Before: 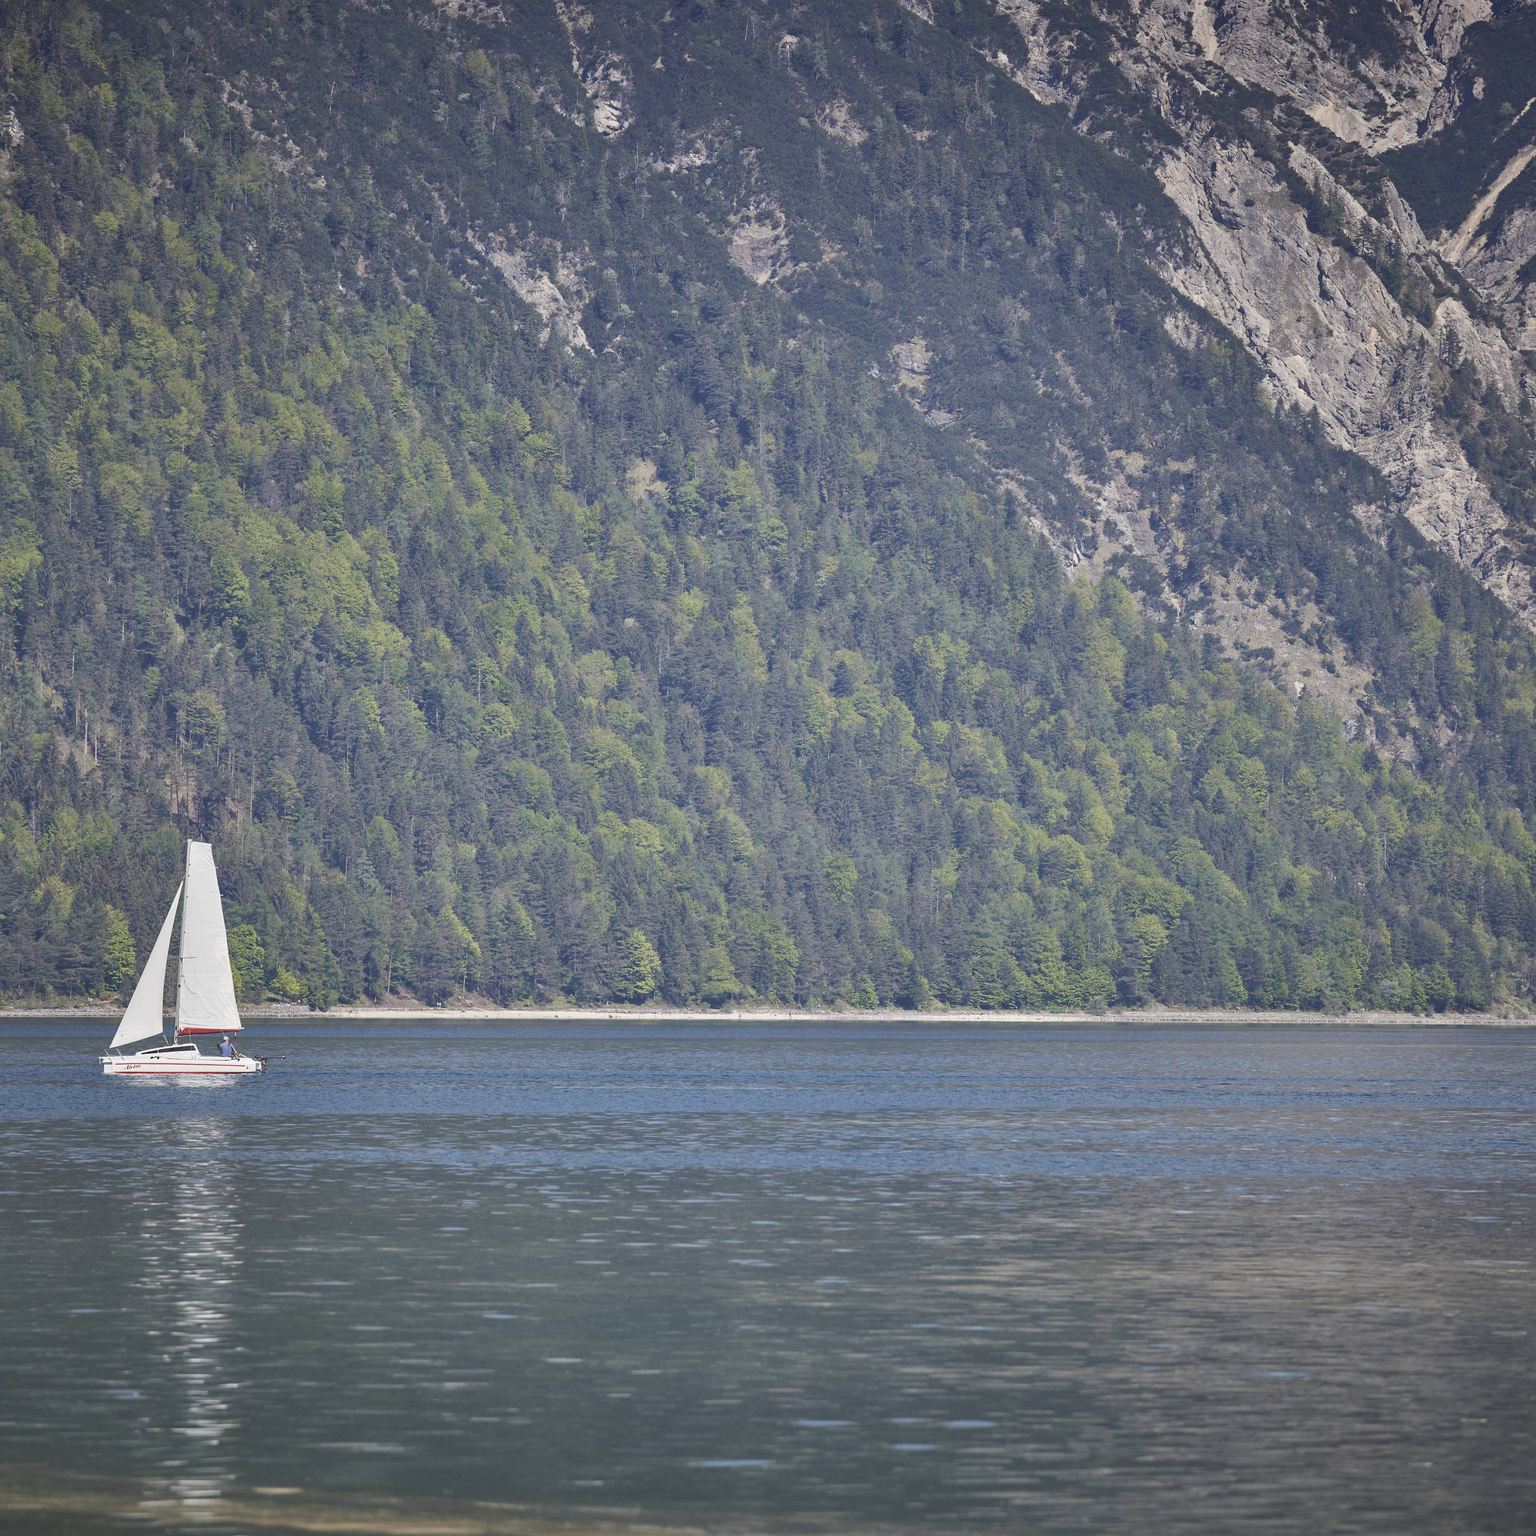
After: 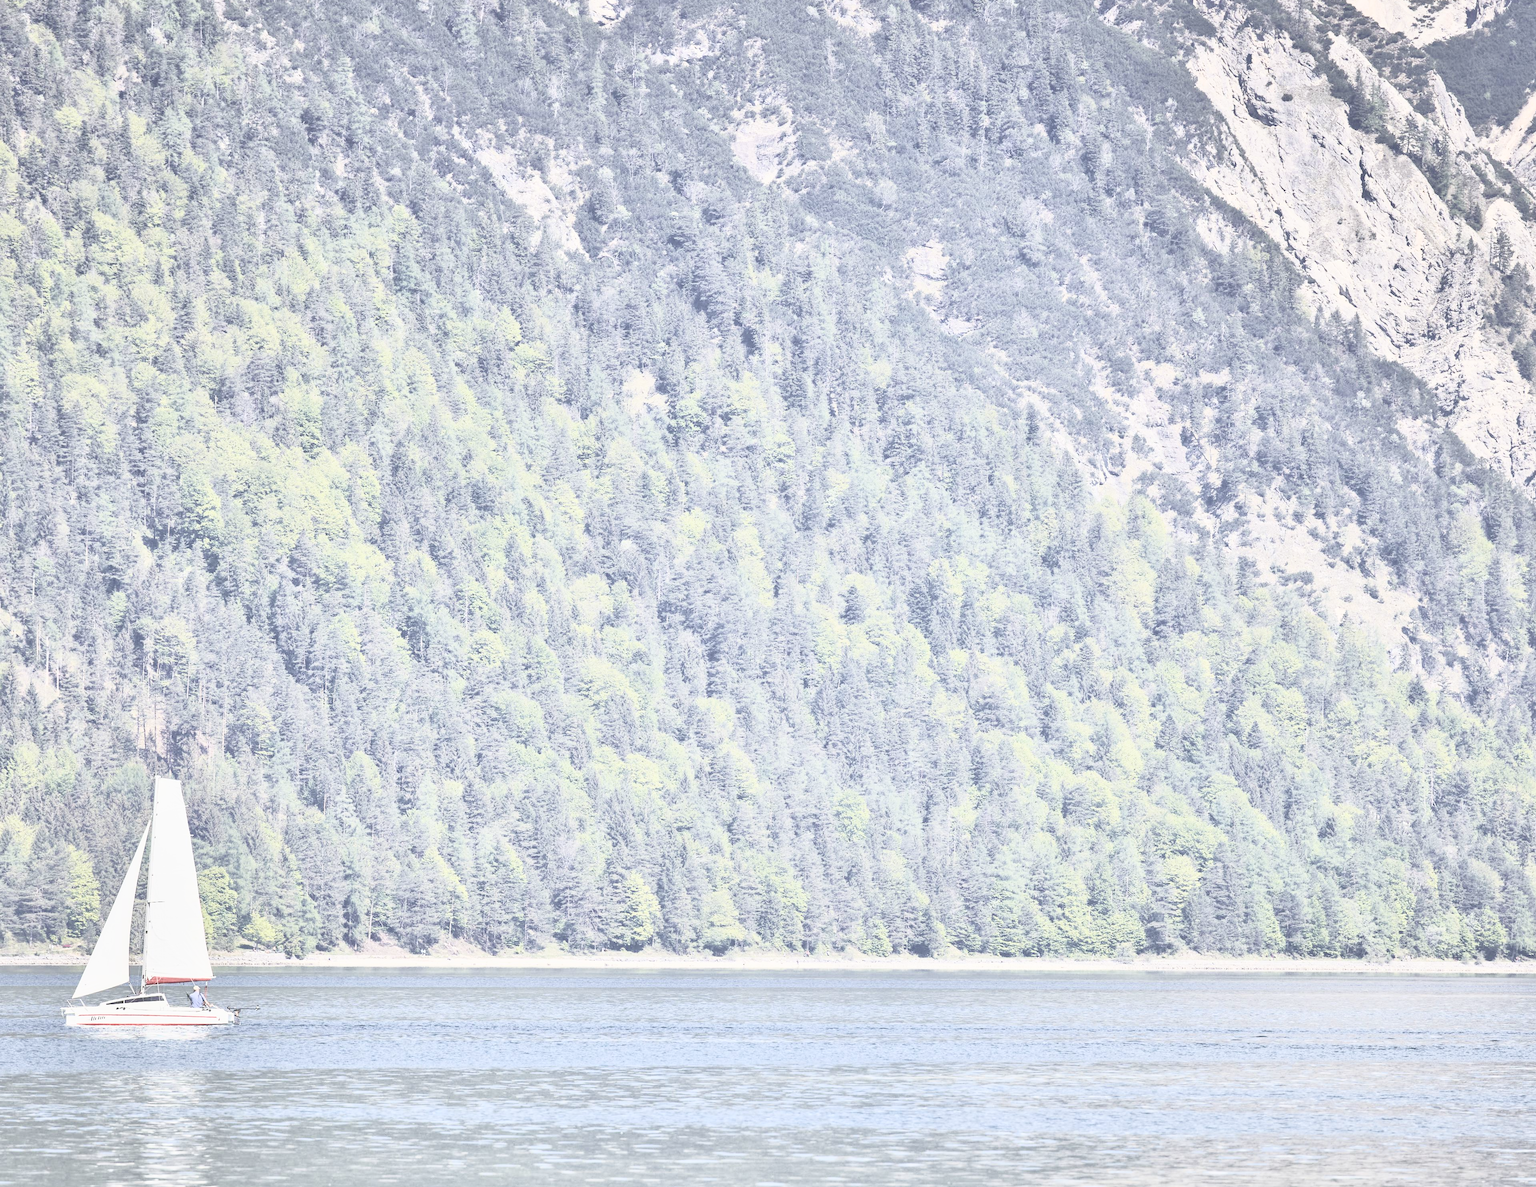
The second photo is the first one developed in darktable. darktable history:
crop: left 2.737%, top 7.287%, right 3.421%, bottom 20.179%
tone equalizer: -8 EV 2 EV, -7 EV 2 EV, -6 EV 2 EV, -5 EV 2 EV, -4 EV 2 EV, -3 EV 1.5 EV, -2 EV 1 EV, -1 EV 0.5 EV
filmic rgb: black relative exposure -7.65 EV, white relative exposure 4.56 EV, hardness 3.61, contrast 1.05
contrast brightness saturation: contrast 0.57, brightness 0.57, saturation -0.34
